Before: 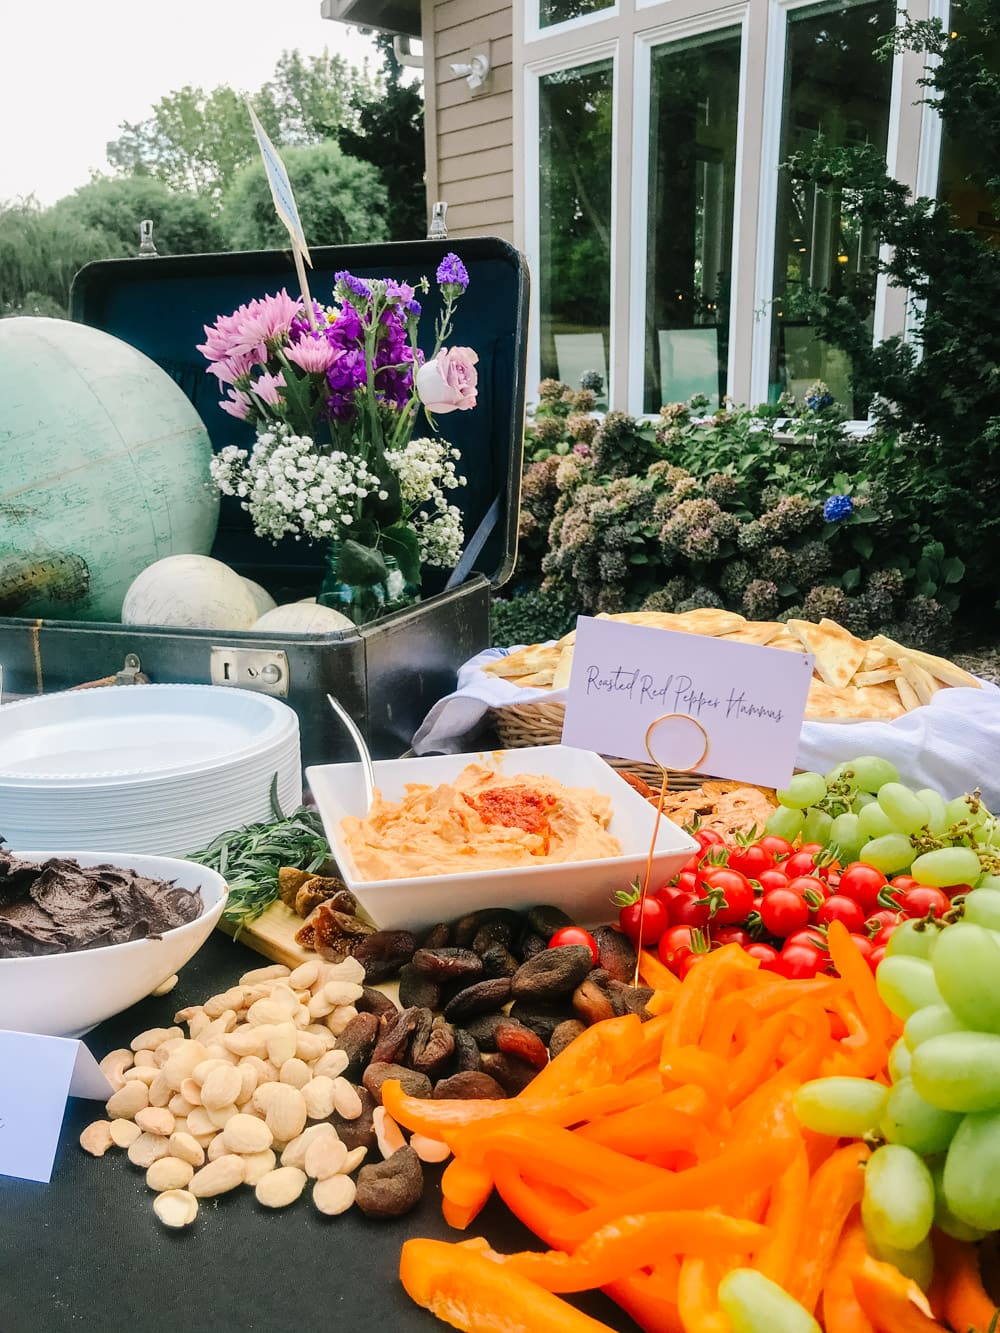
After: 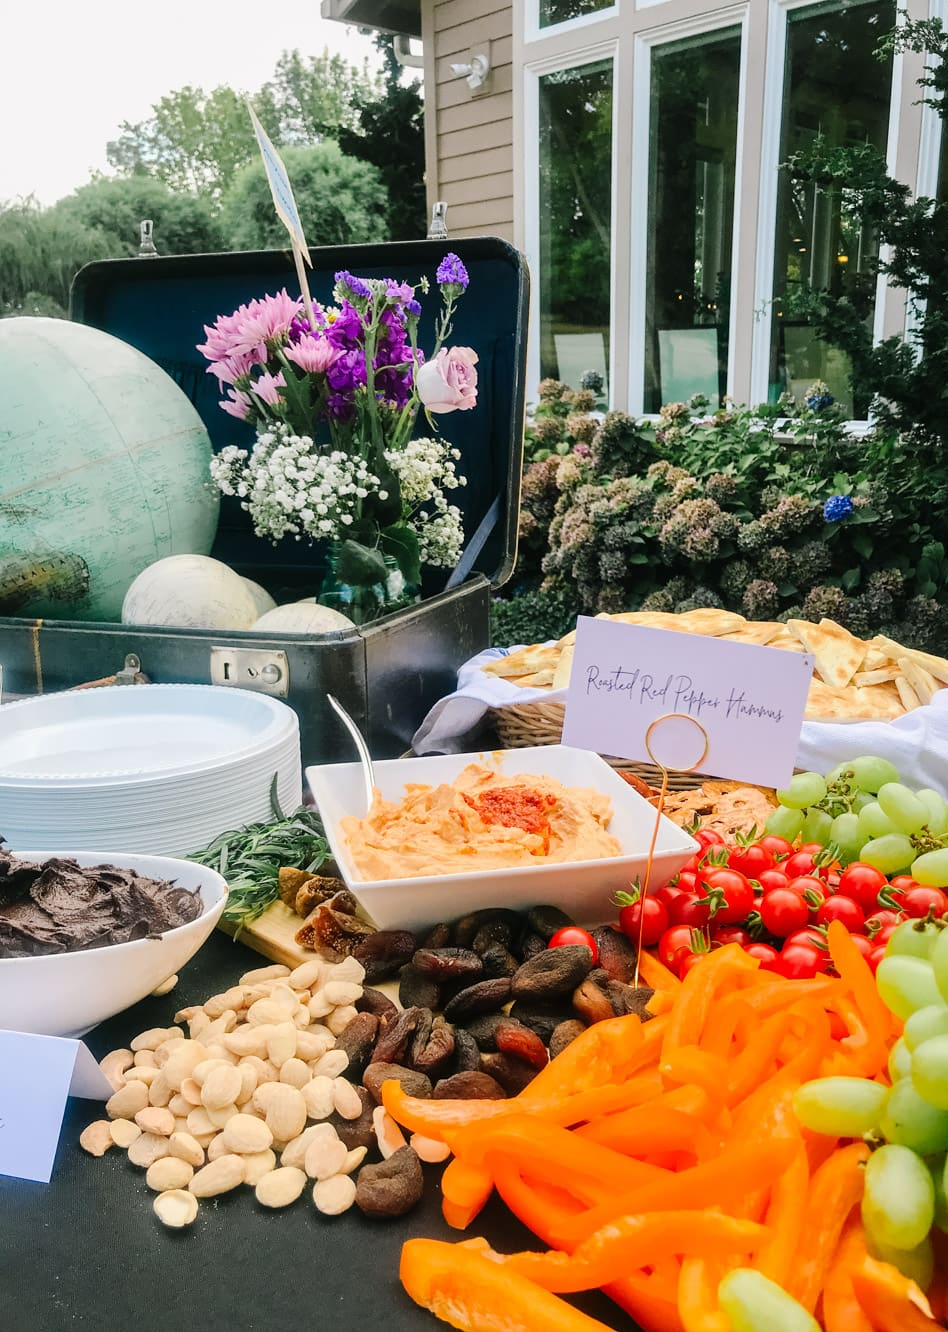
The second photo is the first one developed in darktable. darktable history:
crop and rotate: left 0%, right 5.15%
